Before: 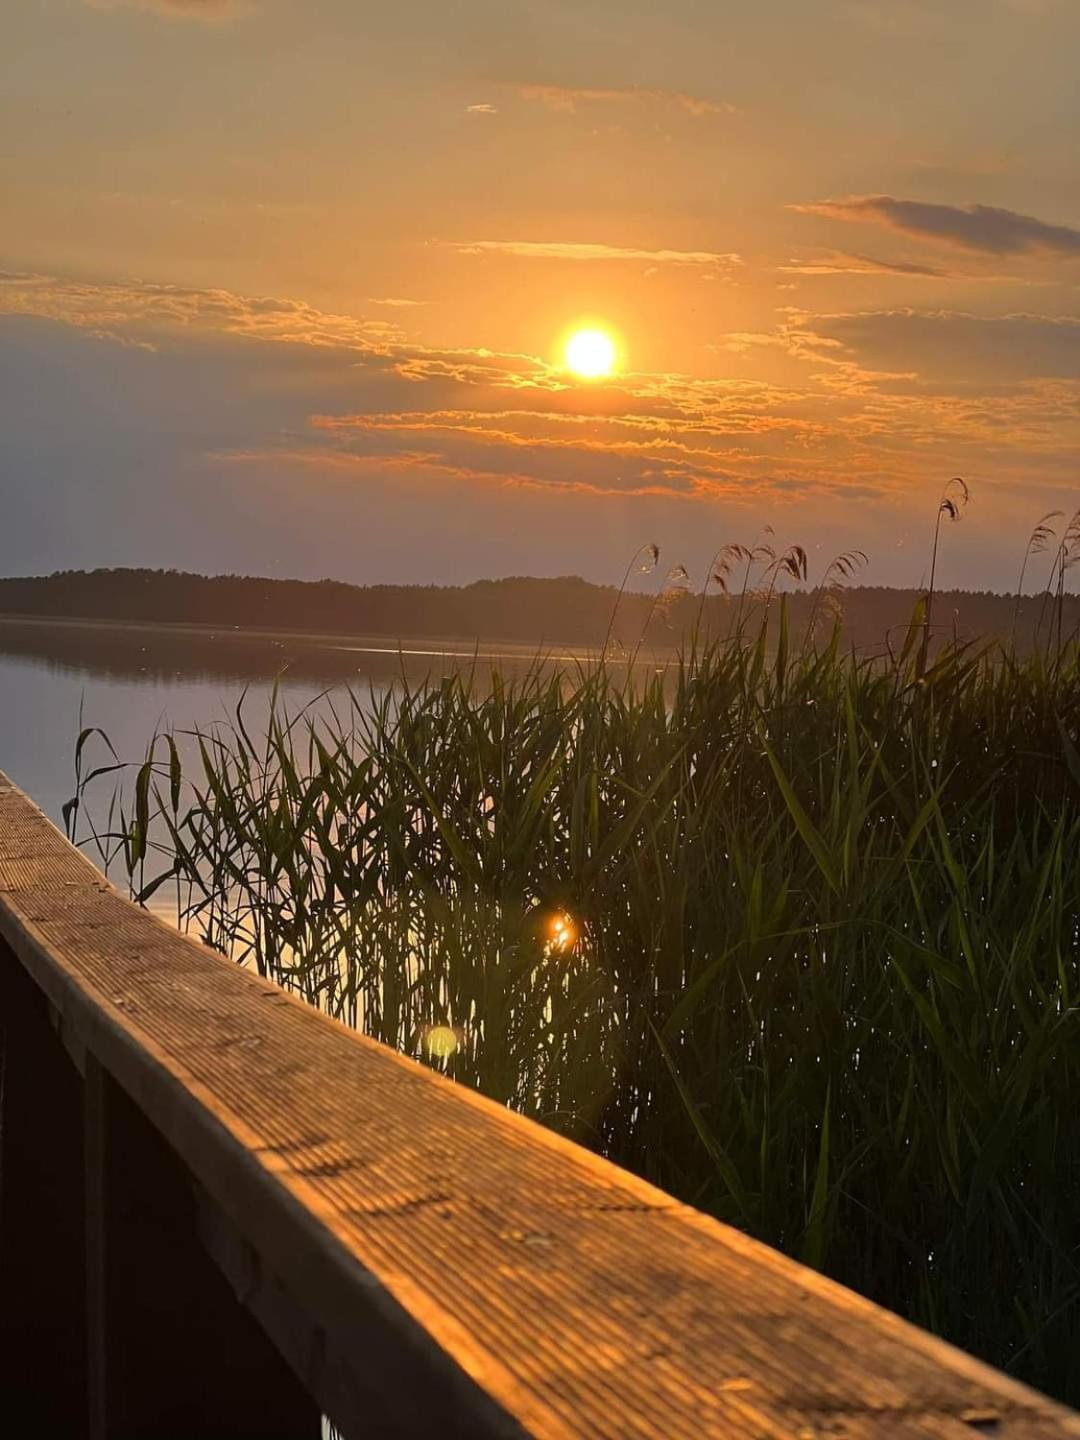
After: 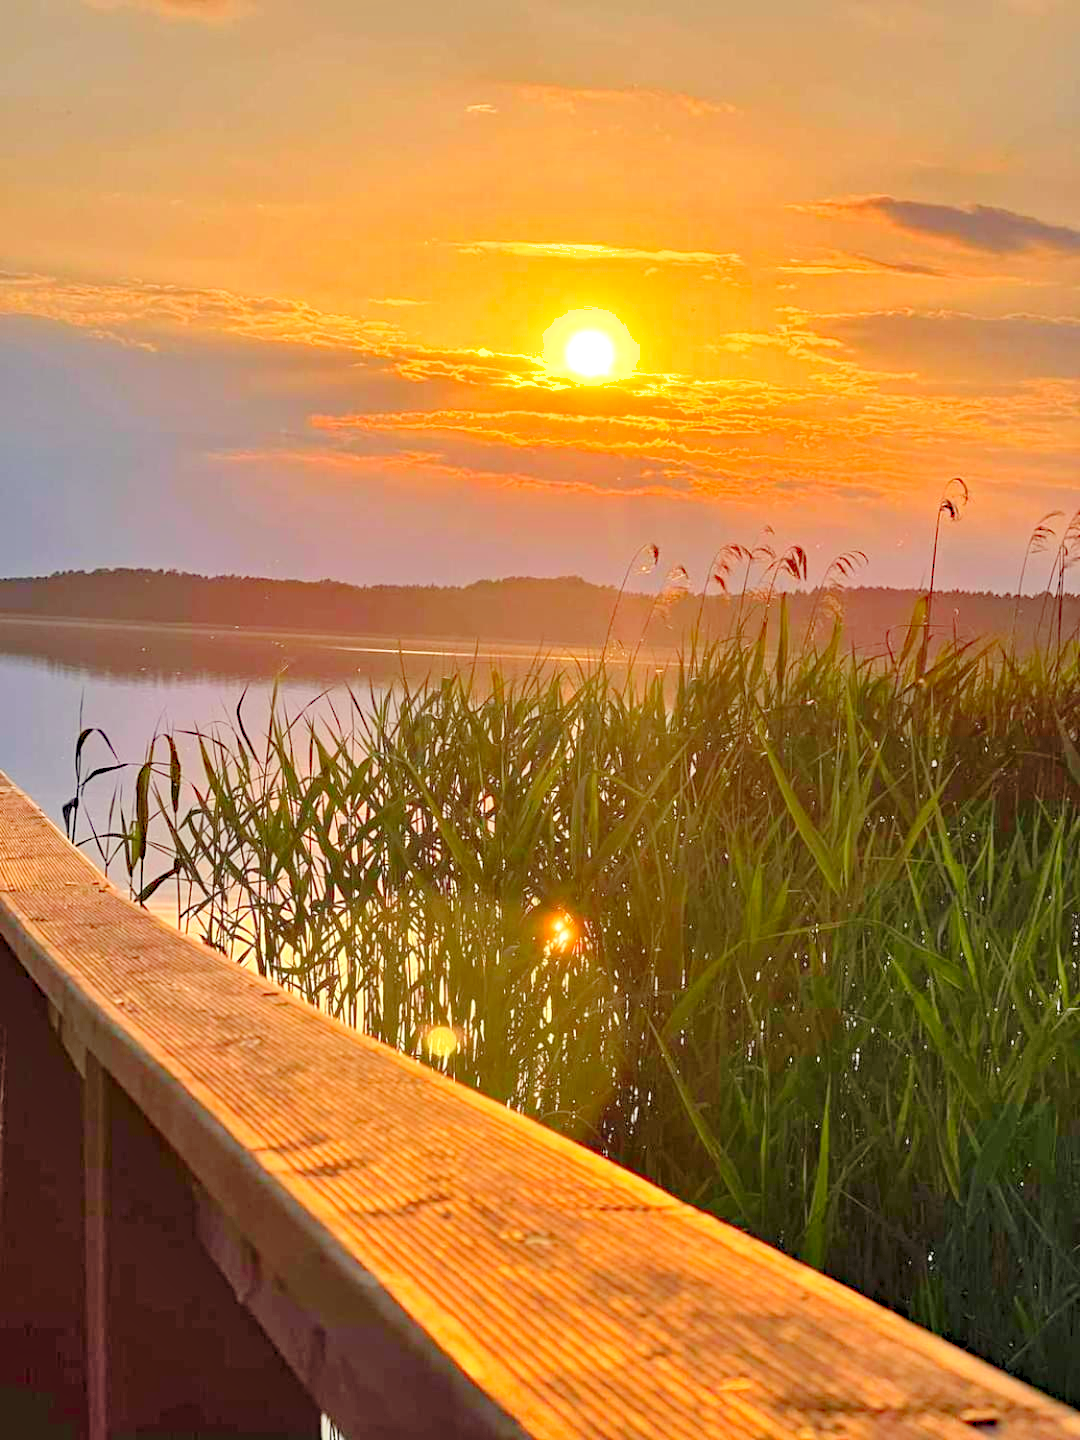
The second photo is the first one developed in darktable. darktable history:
shadows and highlights: soften with gaussian
levels: levels [0.008, 0.318, 0.836]
haze removal: compatibility mode true, adaptive false
